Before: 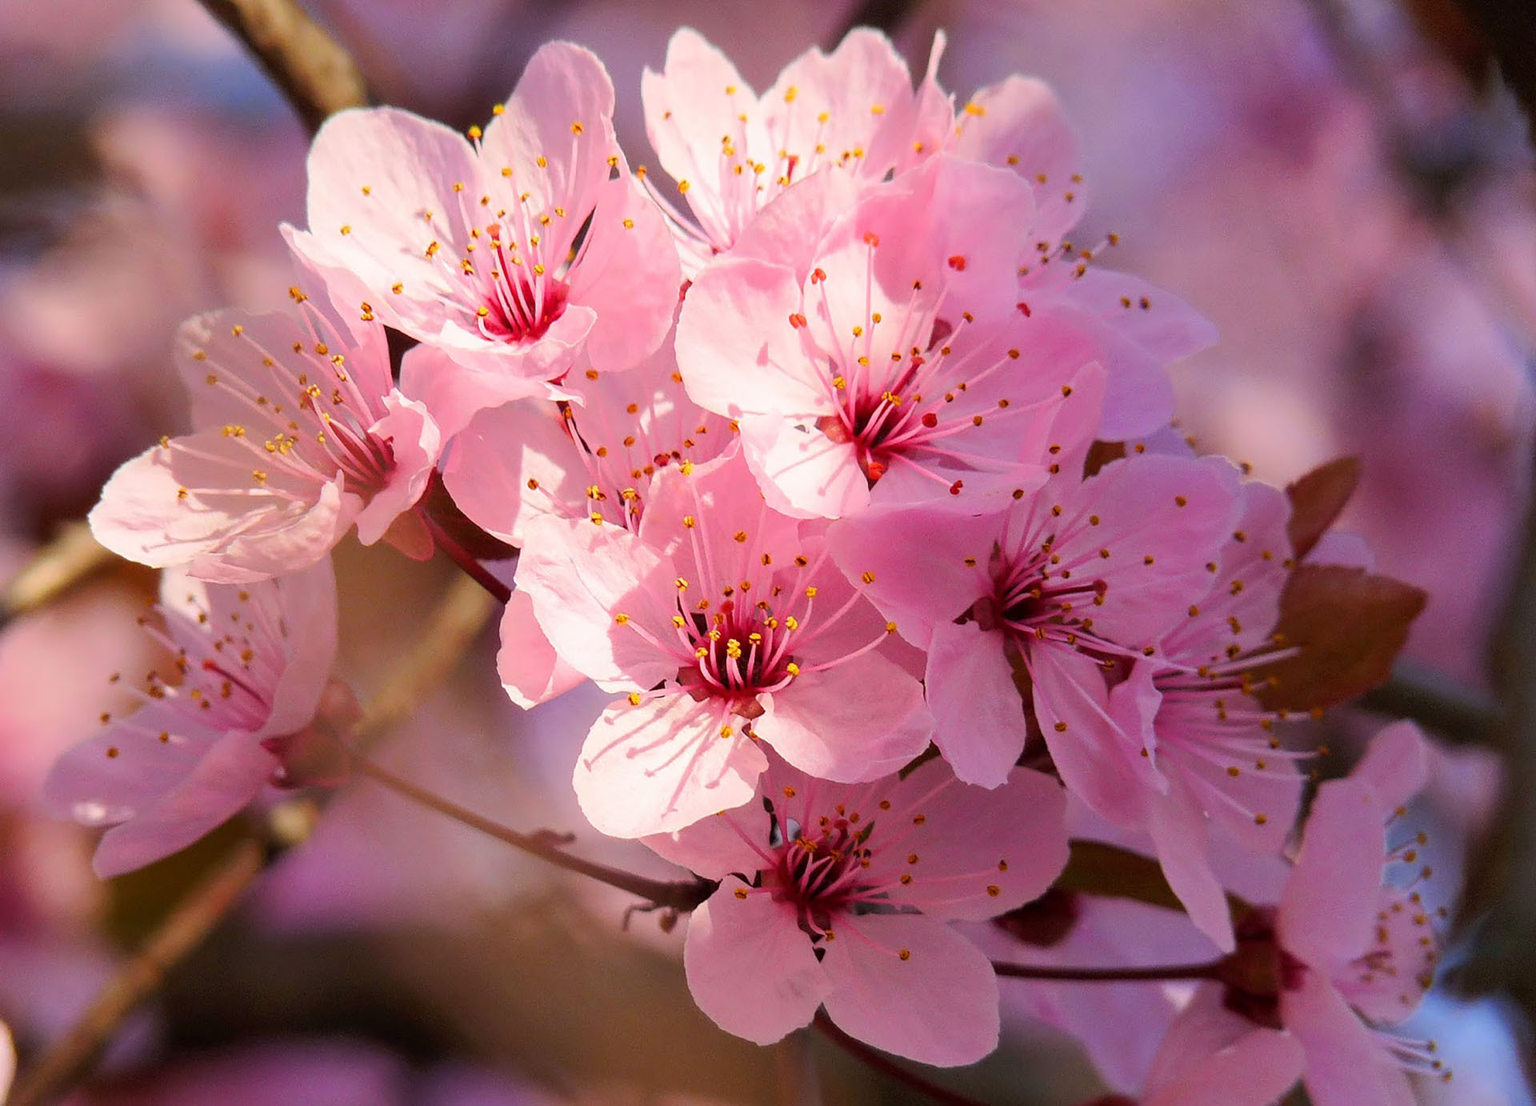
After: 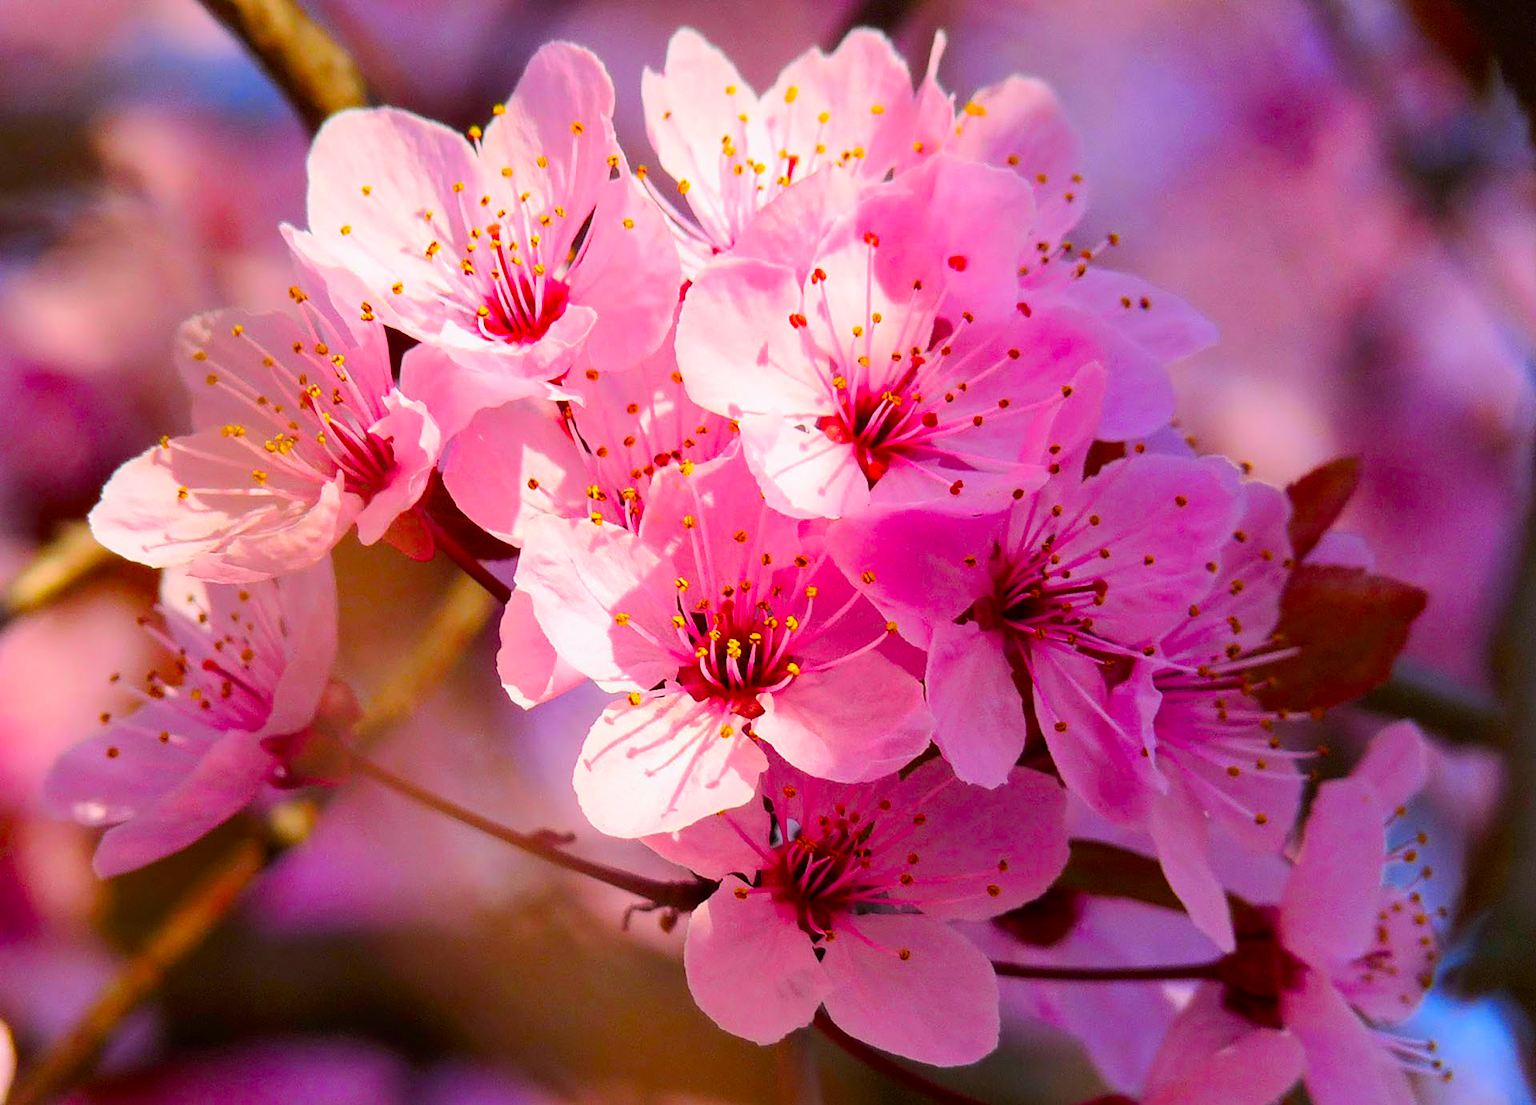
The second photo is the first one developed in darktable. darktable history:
color balance rgb: linear chroma grading › global chroma 8.33%, perceptual saturation grading › global saturation 18.52%, global vibrance 7.87%
white balance: red 0.982, blue 1.018
contrast brightness saturation: contrast 0.09, saturation 0.28
